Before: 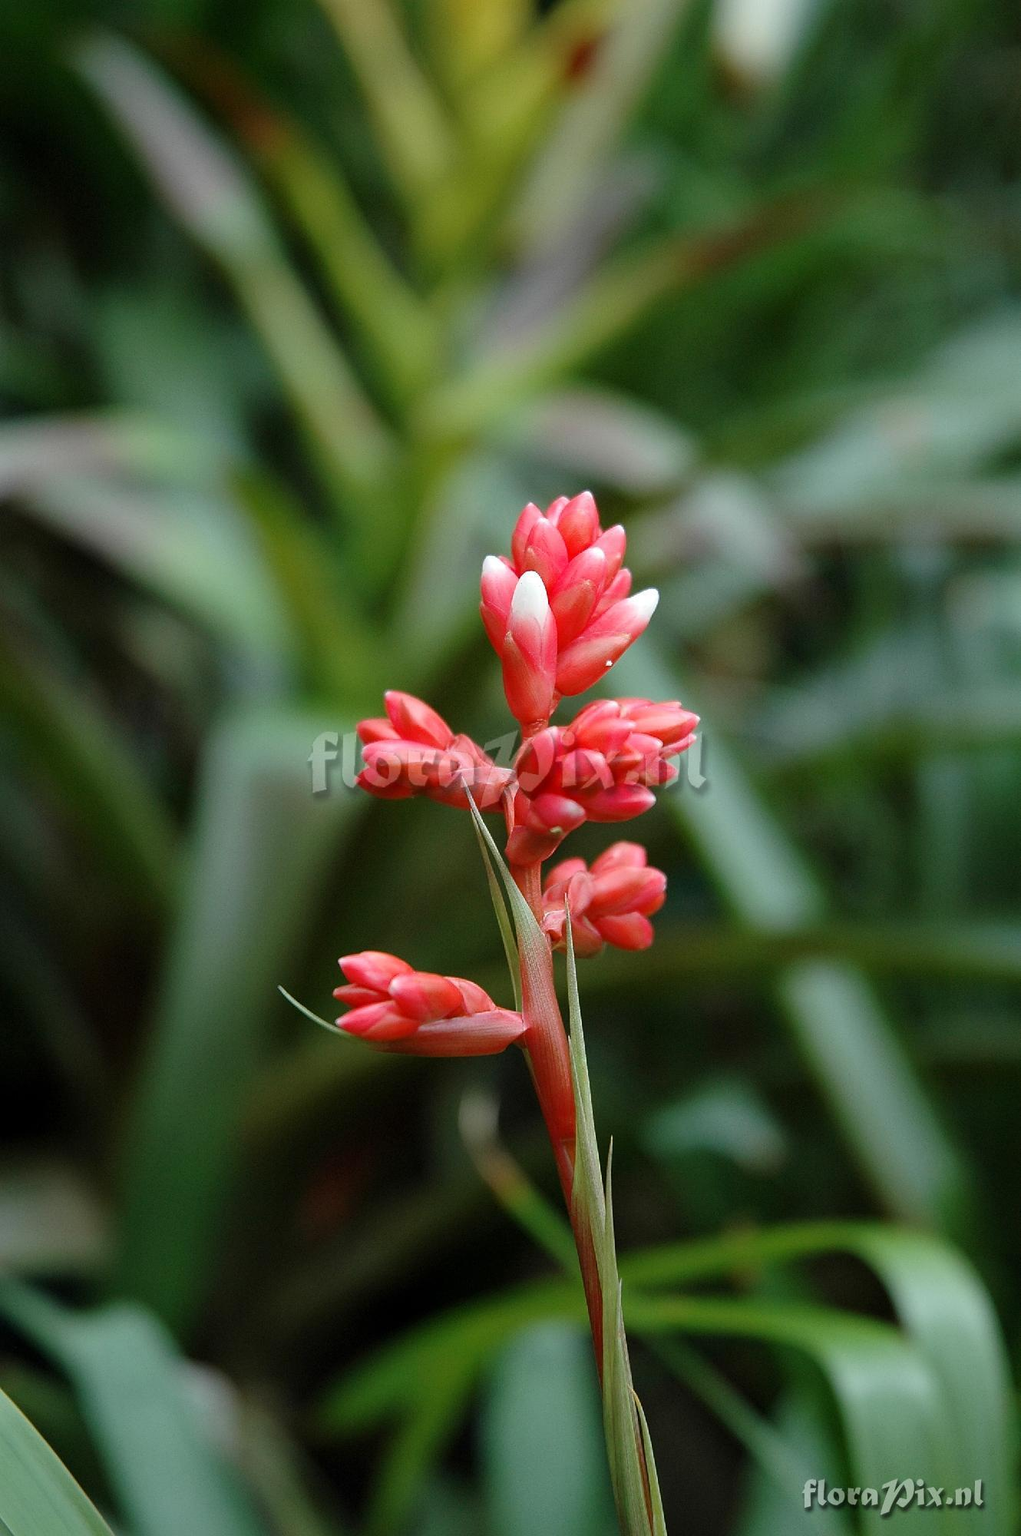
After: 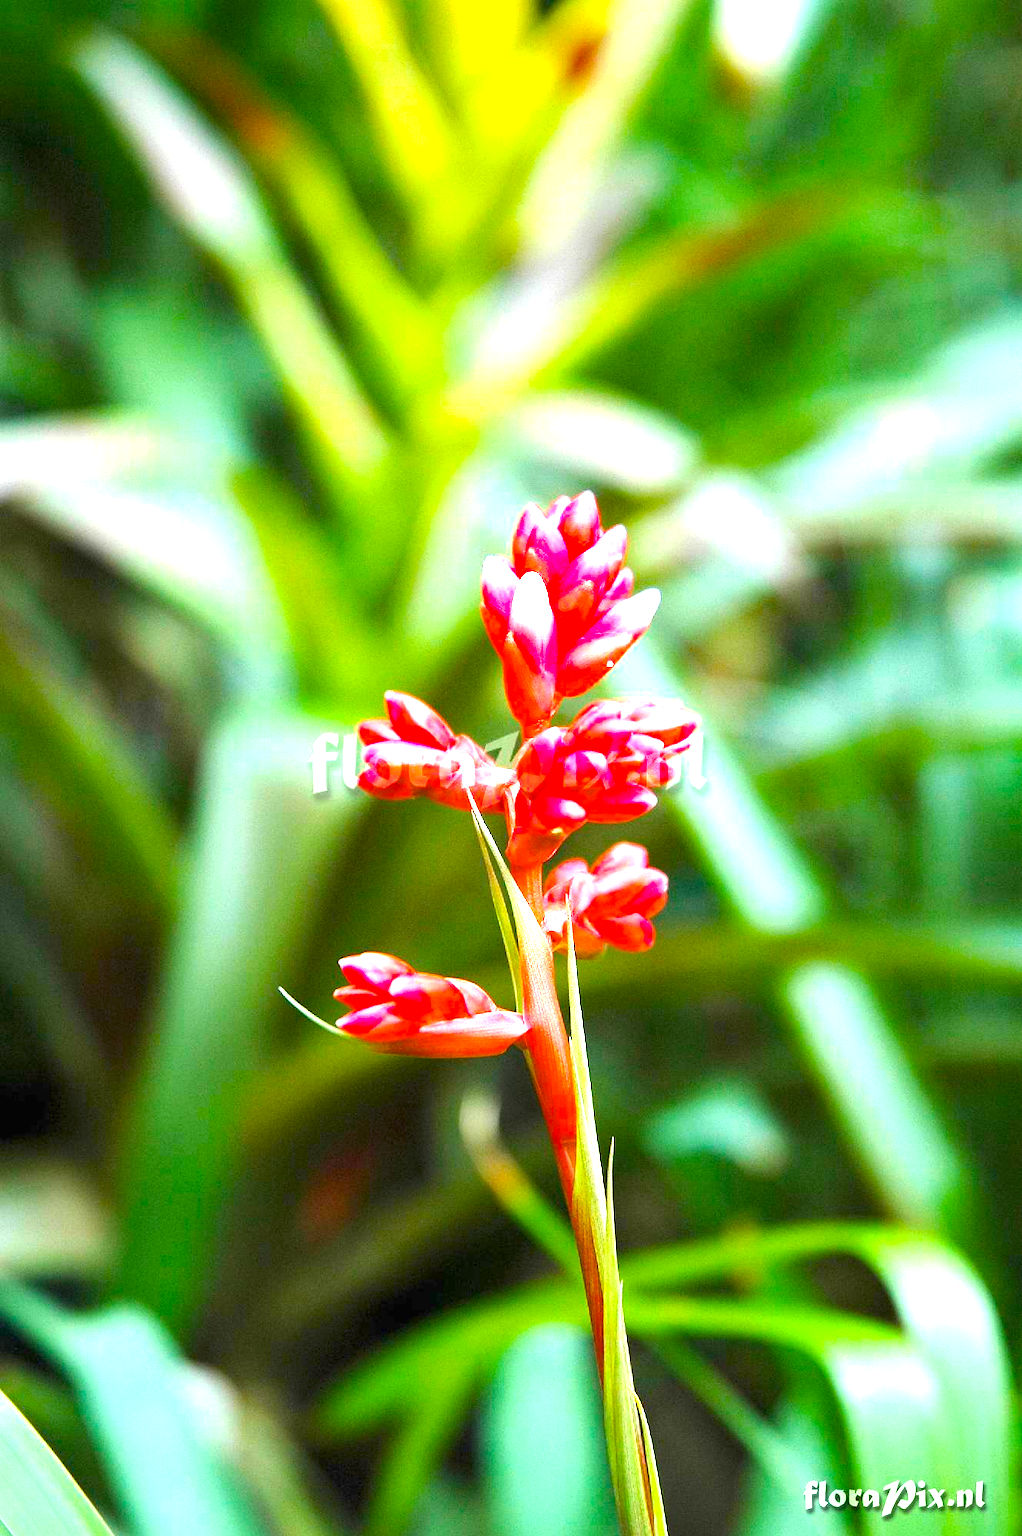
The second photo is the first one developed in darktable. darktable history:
color balance rgb: linear chroma grading › global chroma 15%, perceptual saturation grading › global saturation 30%
exposure: black level correction 0, exposure 2.327 EV, compensate exposure bias true, compensate highlight preservation false
crop: bottom 0.071%
